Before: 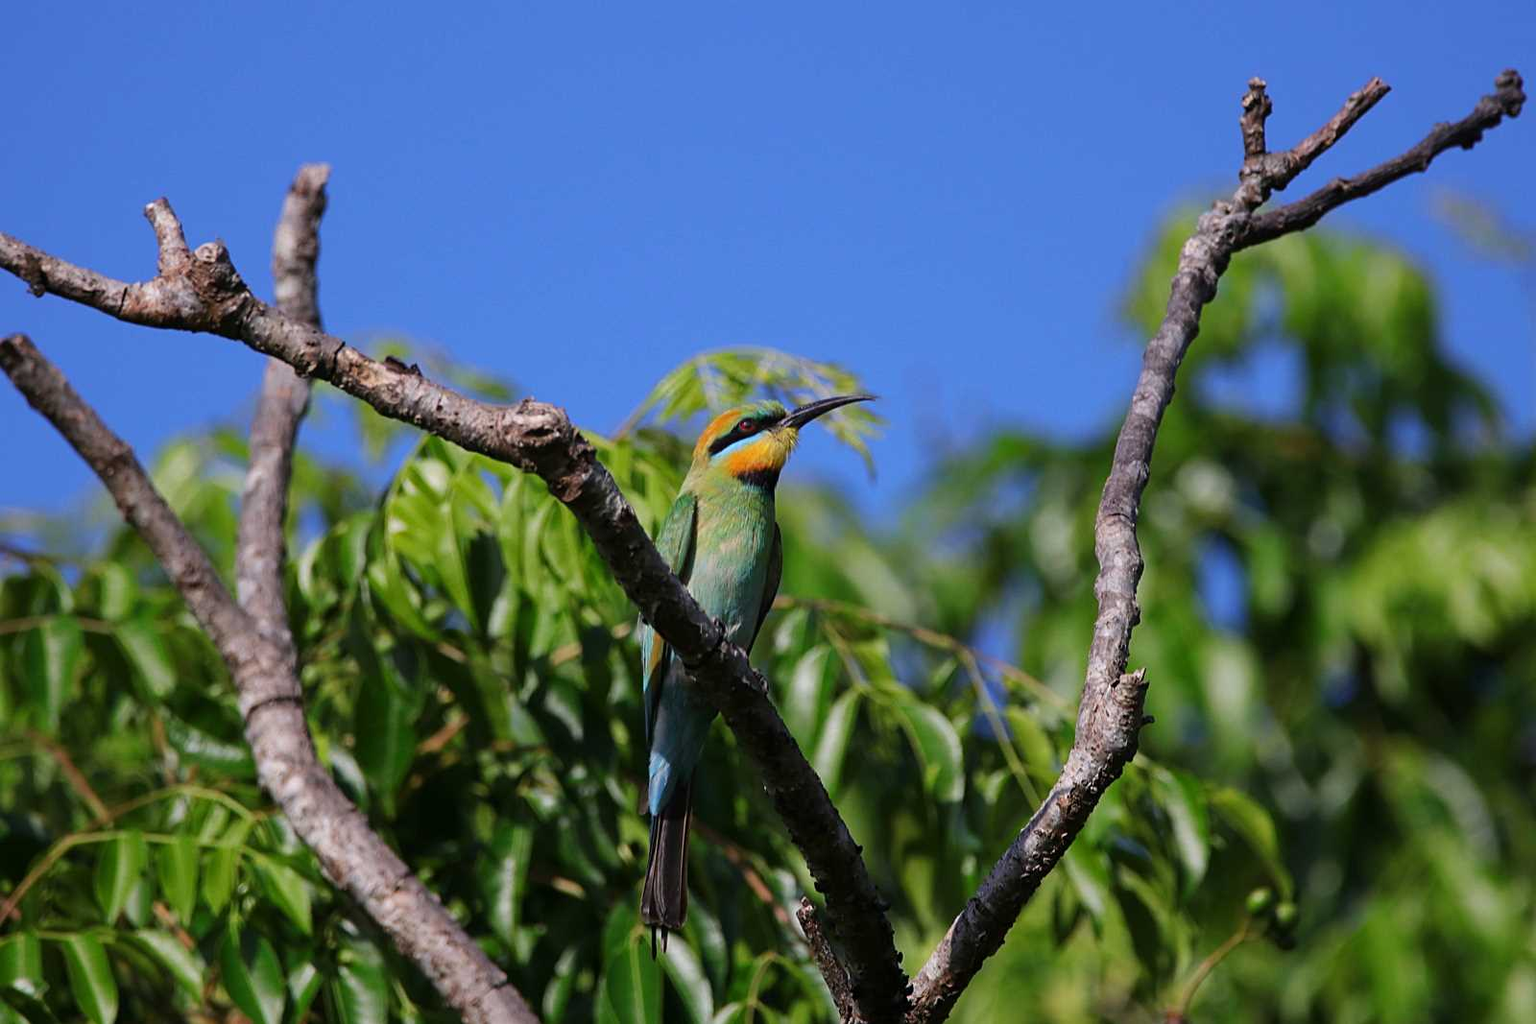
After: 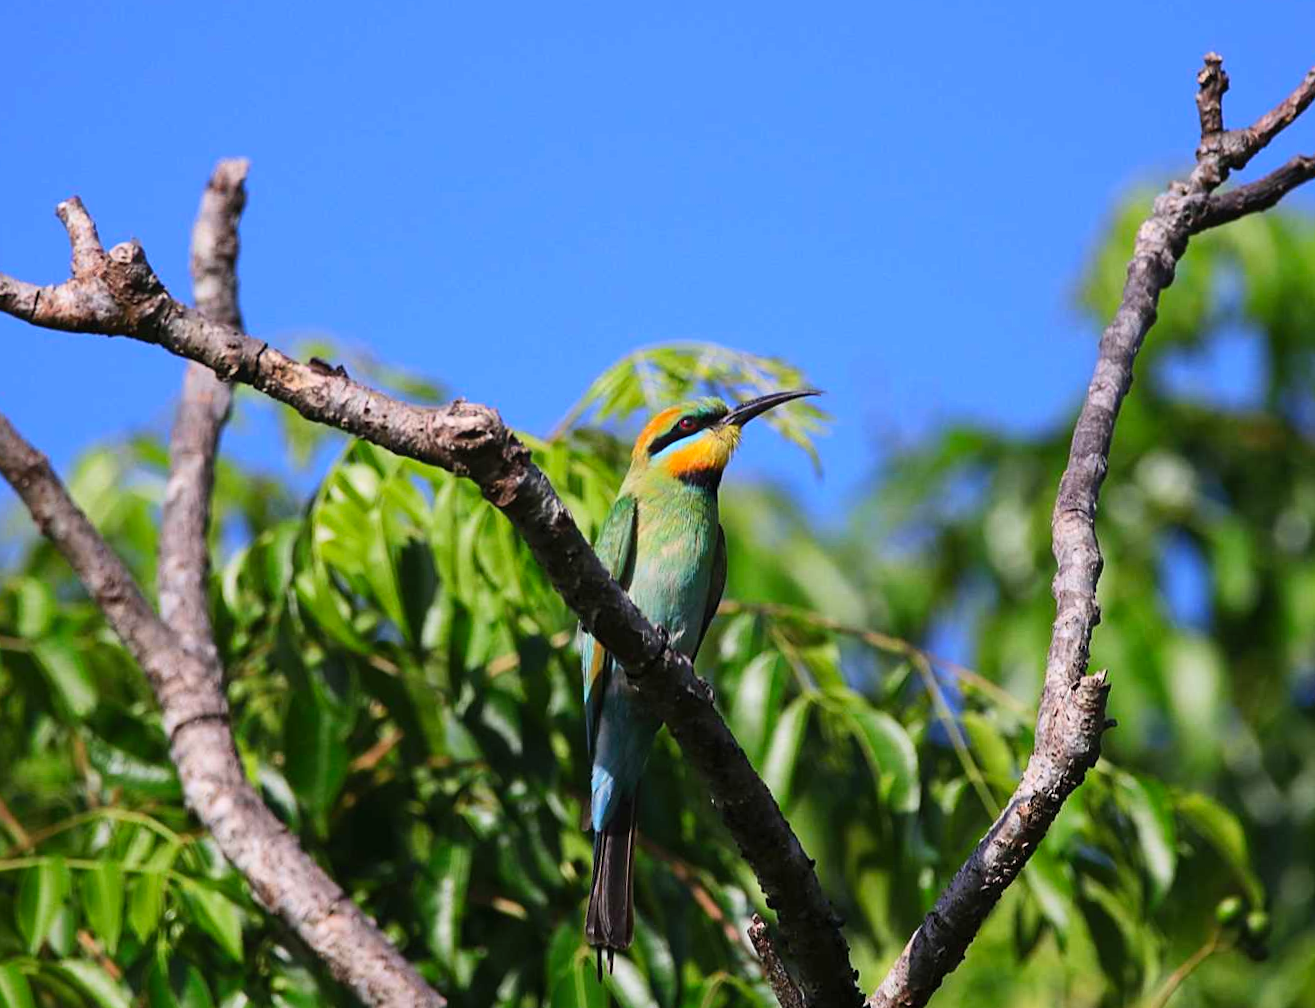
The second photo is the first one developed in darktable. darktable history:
contrast brightness saturation: contrast 0.2, brightness 0.16, saturation 0.215
crop and rotate: angle 0.947°, left 4.531%, top 0.707%, right 11.217%, bottom 2.407%
